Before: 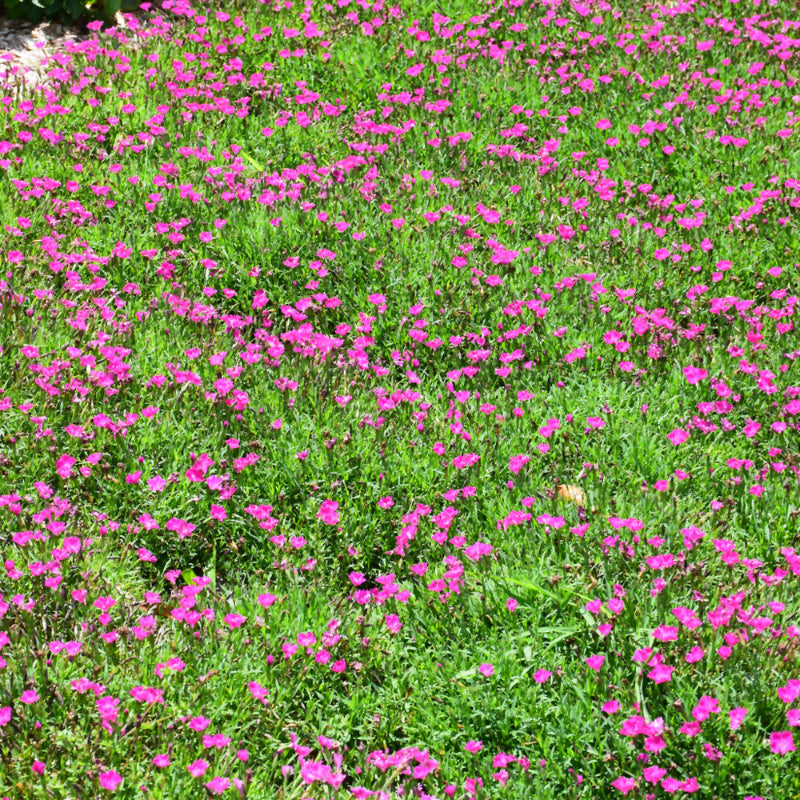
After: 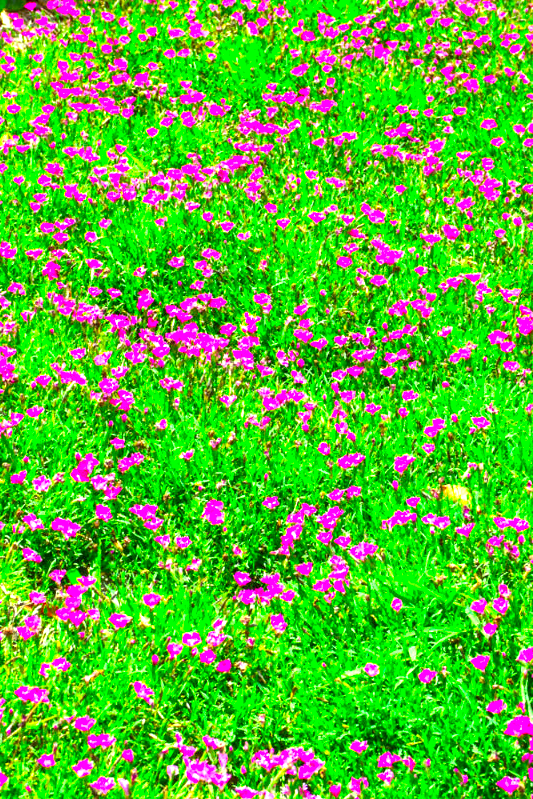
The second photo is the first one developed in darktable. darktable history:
exposure: exposure 1.071 EV, compensate highlight preservation false
local contrast: on, module defaults
crop and rotate: left 14.387%, right 18.974%
color correction: highlights a* -10.75, highlights b* 9.92, saturation 1.71
